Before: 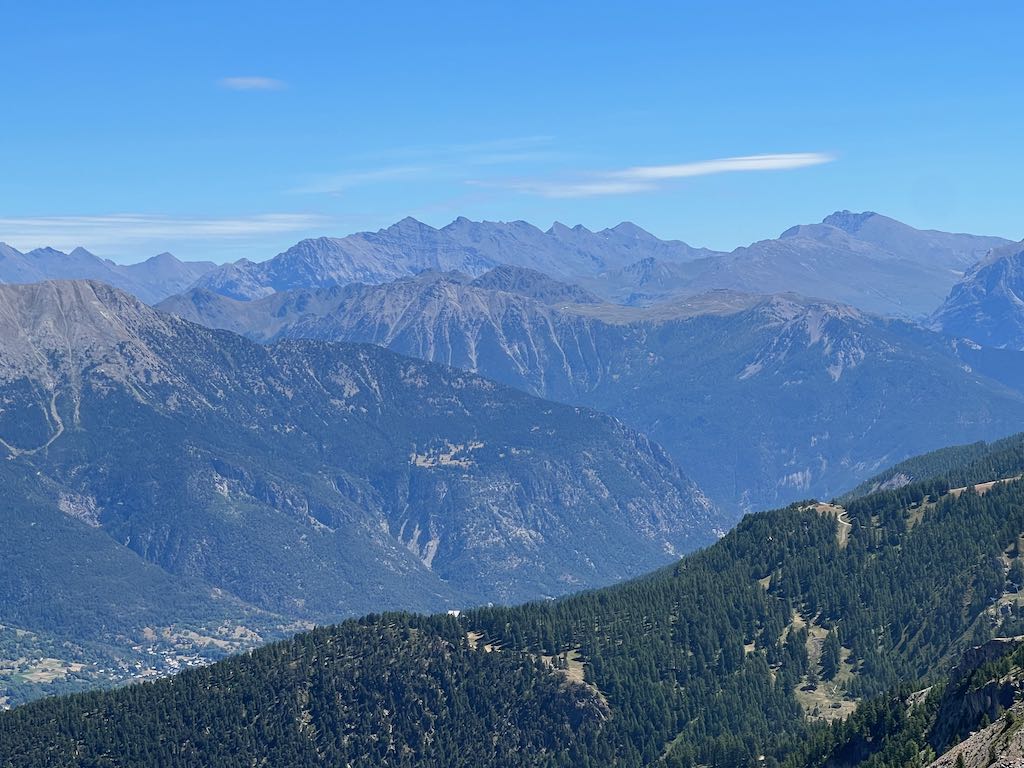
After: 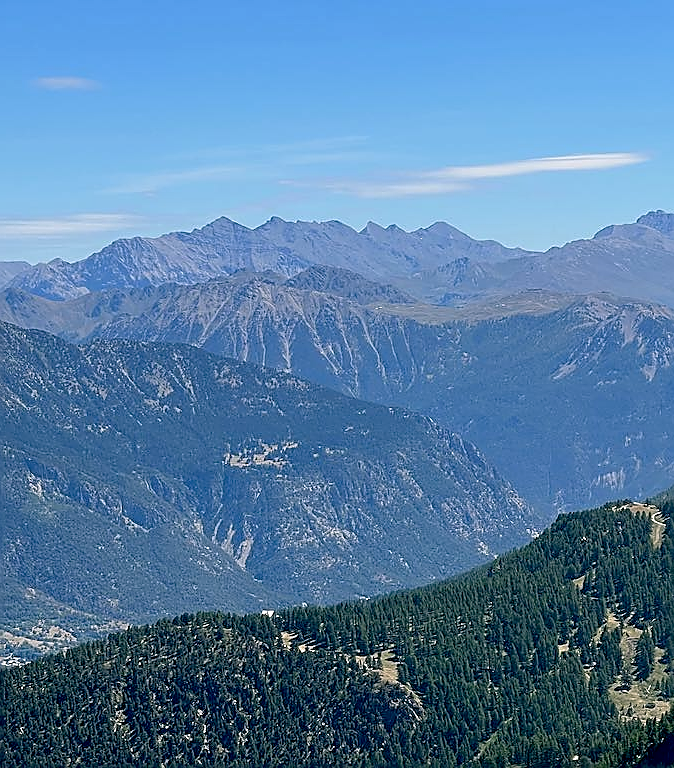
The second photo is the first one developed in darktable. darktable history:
crop and rotate: left 18.226%, right 15.884%
exposure: black level correction 0.01, exposure 0.017 EV, compensate highlight preservation false
sharpen: radius 1.349, amount 1.25, threshold 0.778
color correction: highlights a* 4.01, highlights b* 4.93, shadows a* -7.06, shadows b* 4.78
